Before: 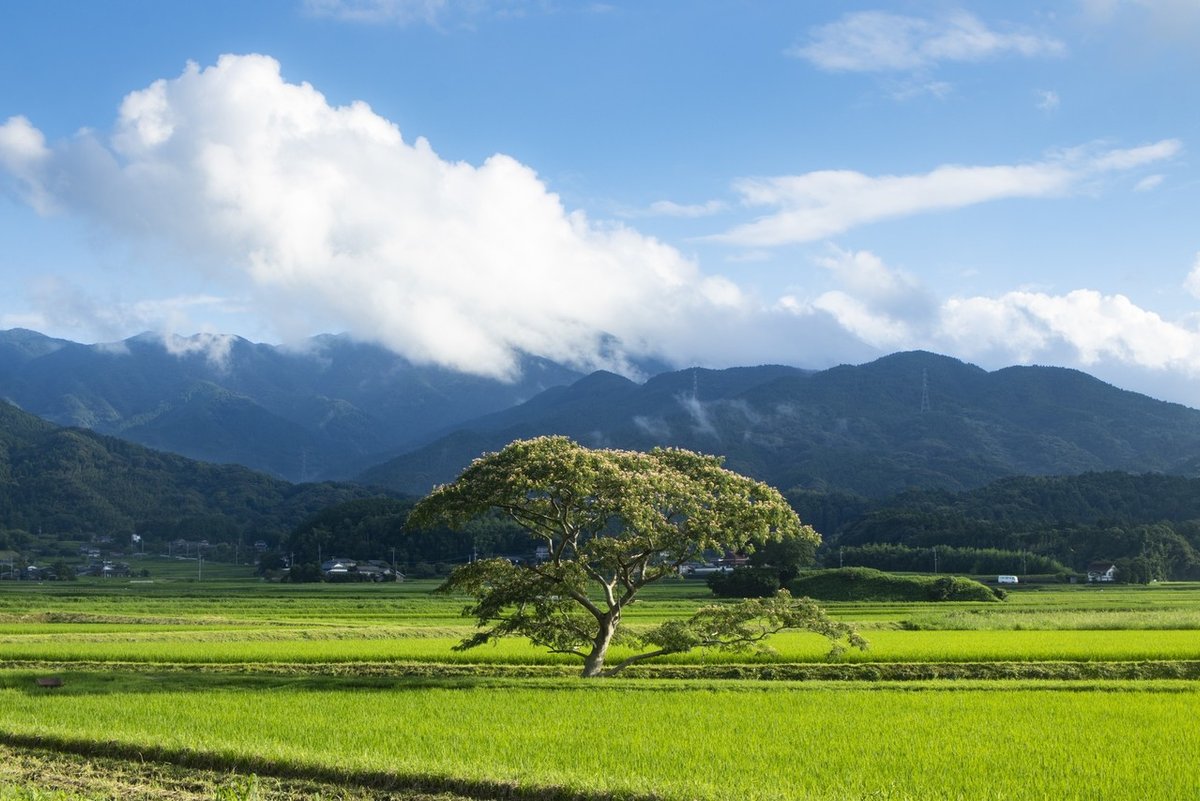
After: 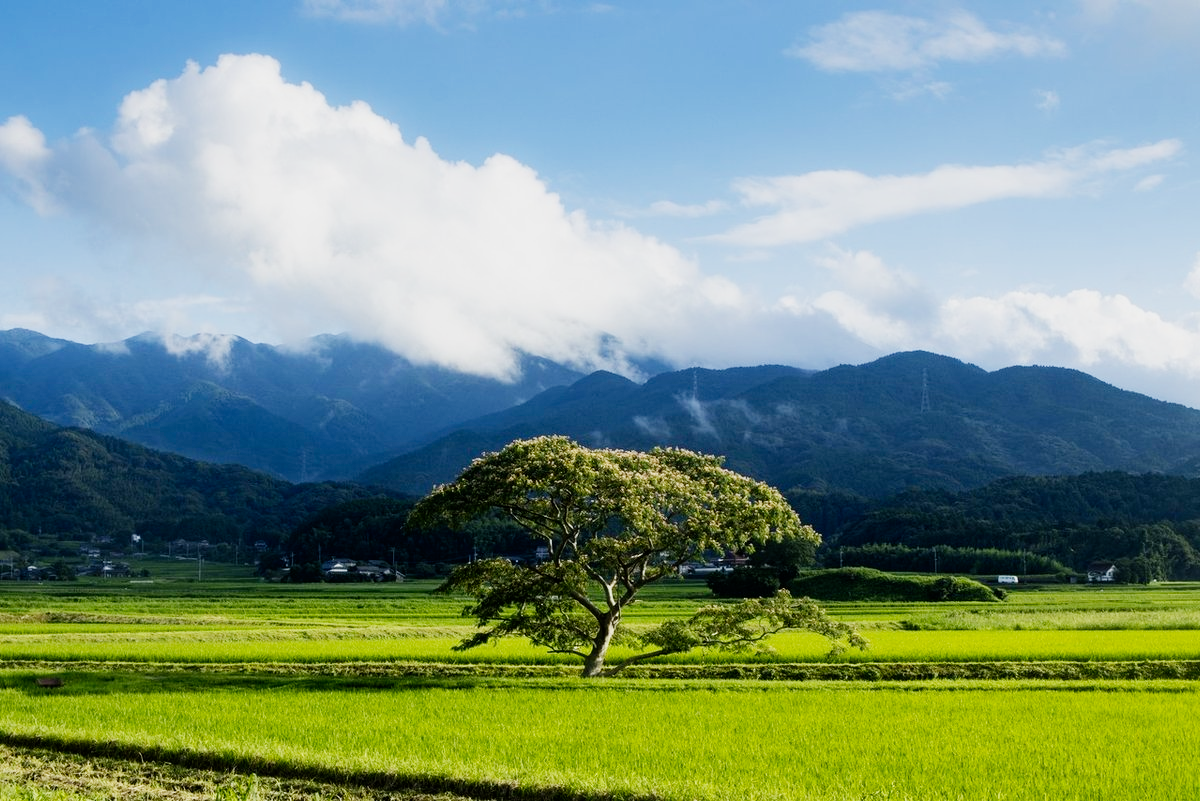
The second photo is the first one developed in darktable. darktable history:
filmic rgb: black relative exposure -16 EV, white relative exposure 6.27 EV, hardness 5.05, contrast 1.342, preserve chrominance no, color science v5 (2021)
